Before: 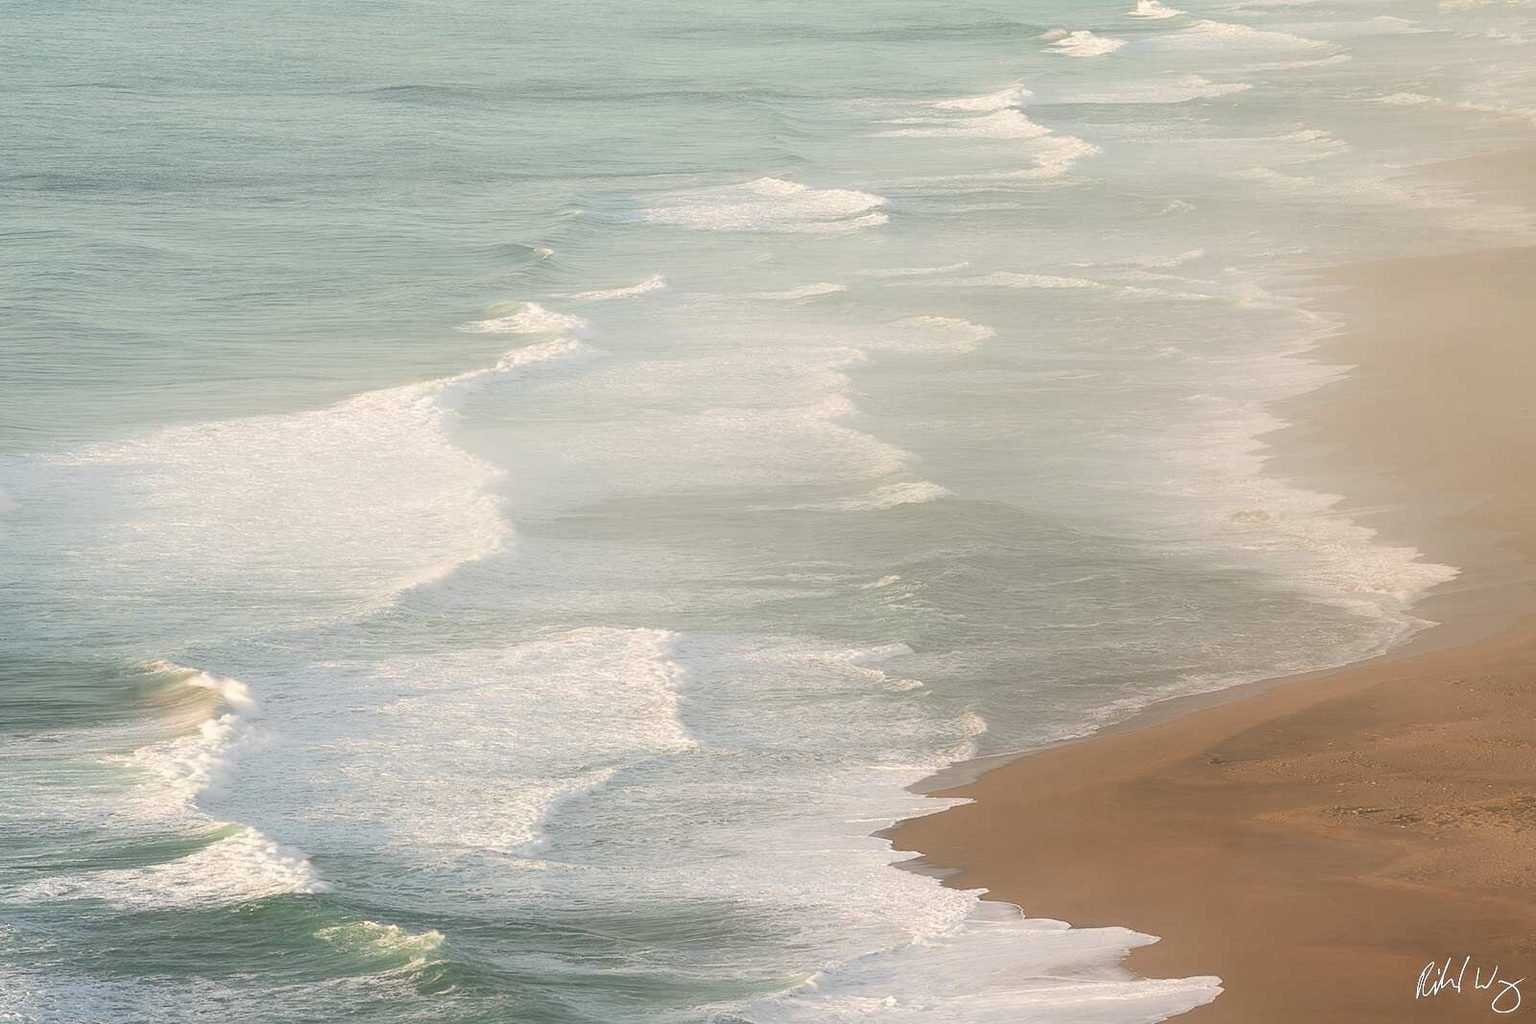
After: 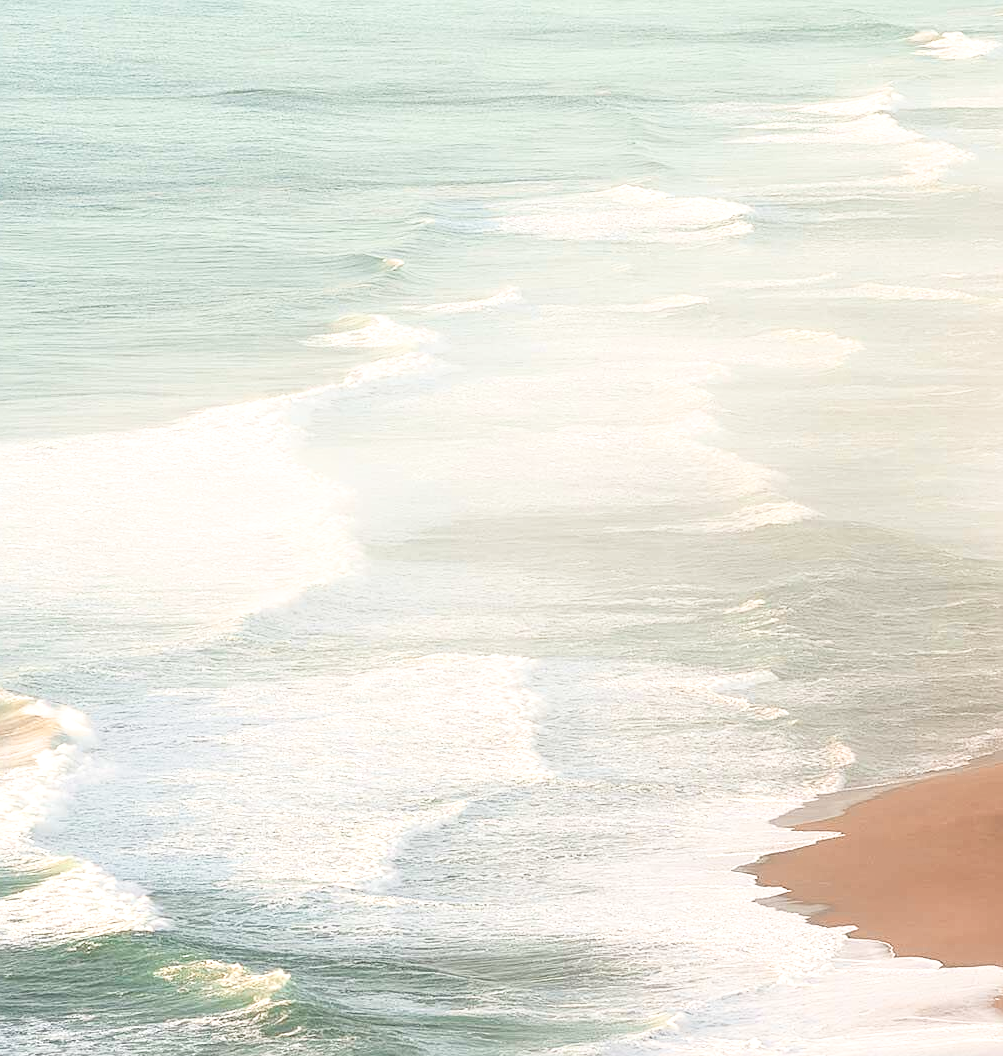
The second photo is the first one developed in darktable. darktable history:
crop: left 10.829%, right 26.443%
local contrast: on, module defaults
color zones: curves: ch2 [(0, 0.5) (0.084, 0.497) (0.323, 0.335) (0.4, 0.497) (1, 0.5)]
tone equalizer: -8 EV -0.442 EV, -7 EV -0.414 EV, -6 EV -0.357 EV, -5 EV -0.22 EV, -3 EV 0.223 EV, -2 EV 0.305 EV, -1 EV 0.403 EV, +0 EV 0.4 EV
filmic rgb: black relative exposure -5.69 EV, white relative exposure 3.4 EV, hardness 3.68
sharpen: on, module defaults
exposure: black level correction 0, exposure 0.701 EV, compensate exposure bias true, compensate highlight preservation false
